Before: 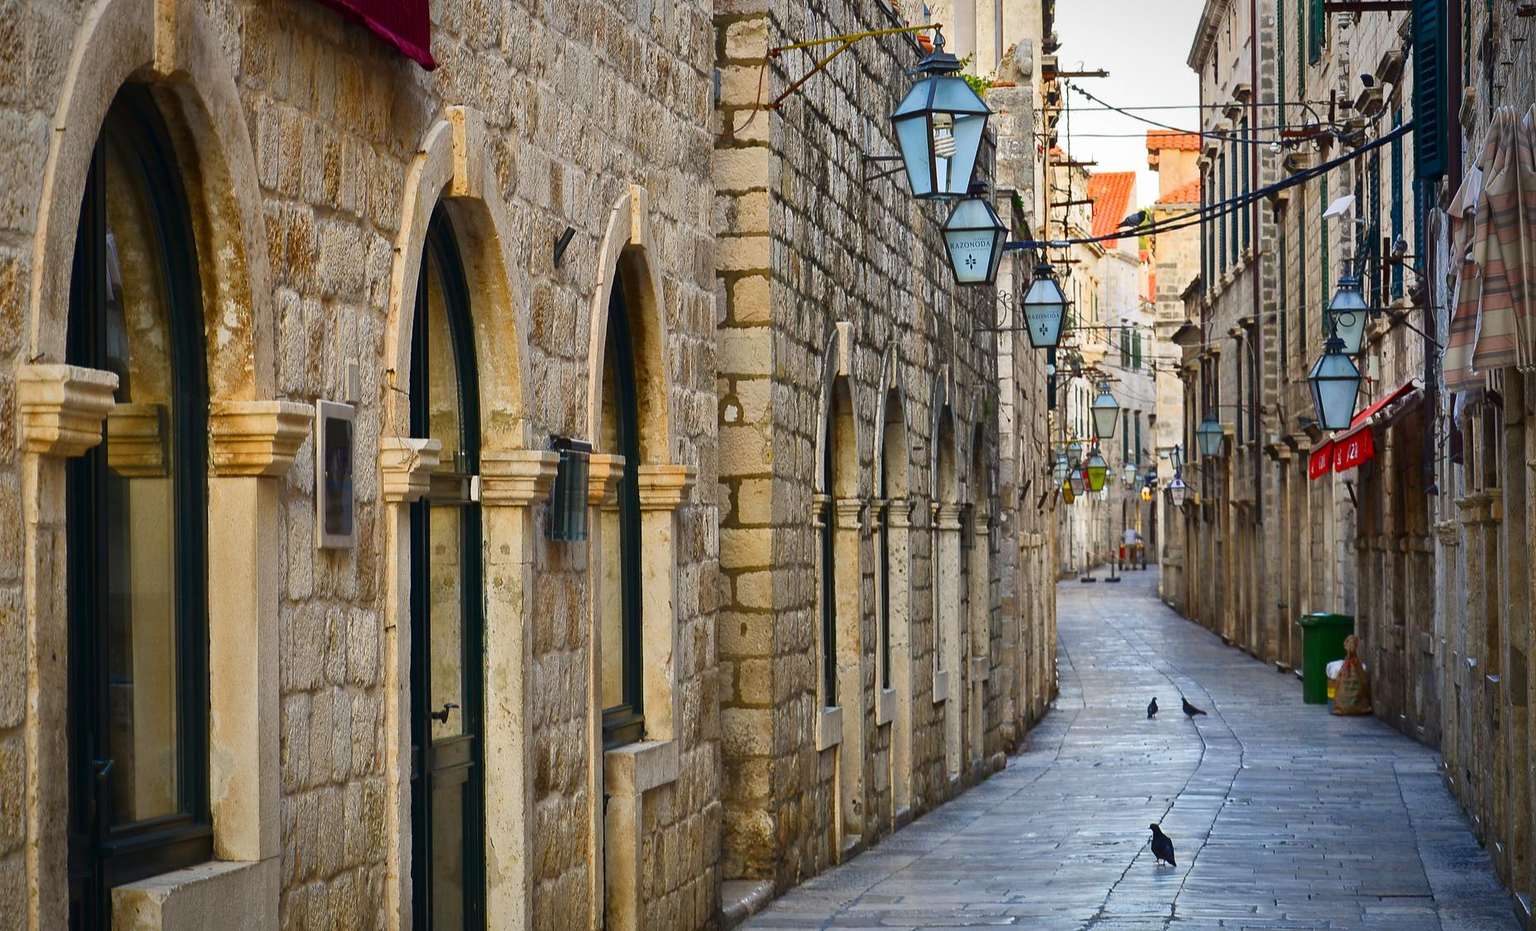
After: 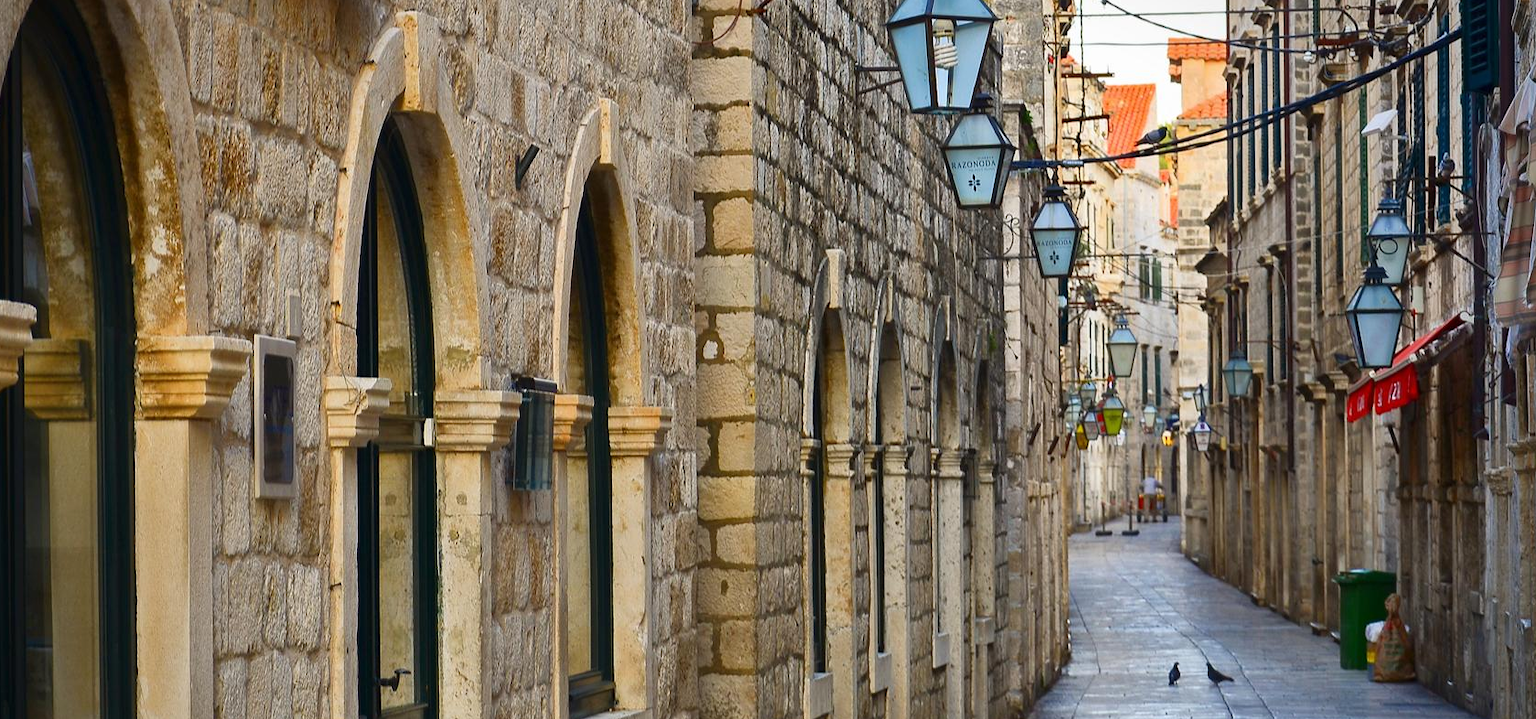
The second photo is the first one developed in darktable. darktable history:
levels: levels [0, 0.499, 1]
crop: left 5.596%, top 10.314%, right 3.534%, bottom 19.395%
